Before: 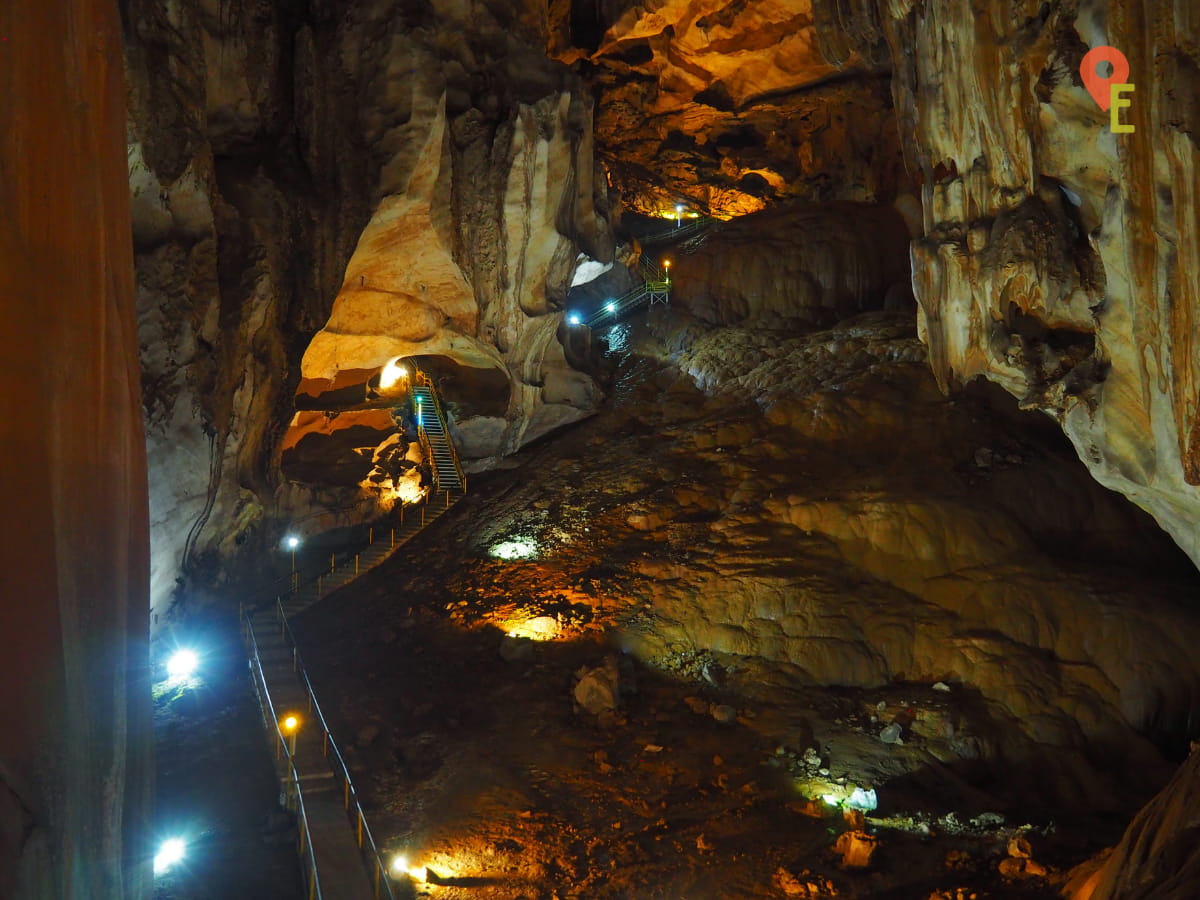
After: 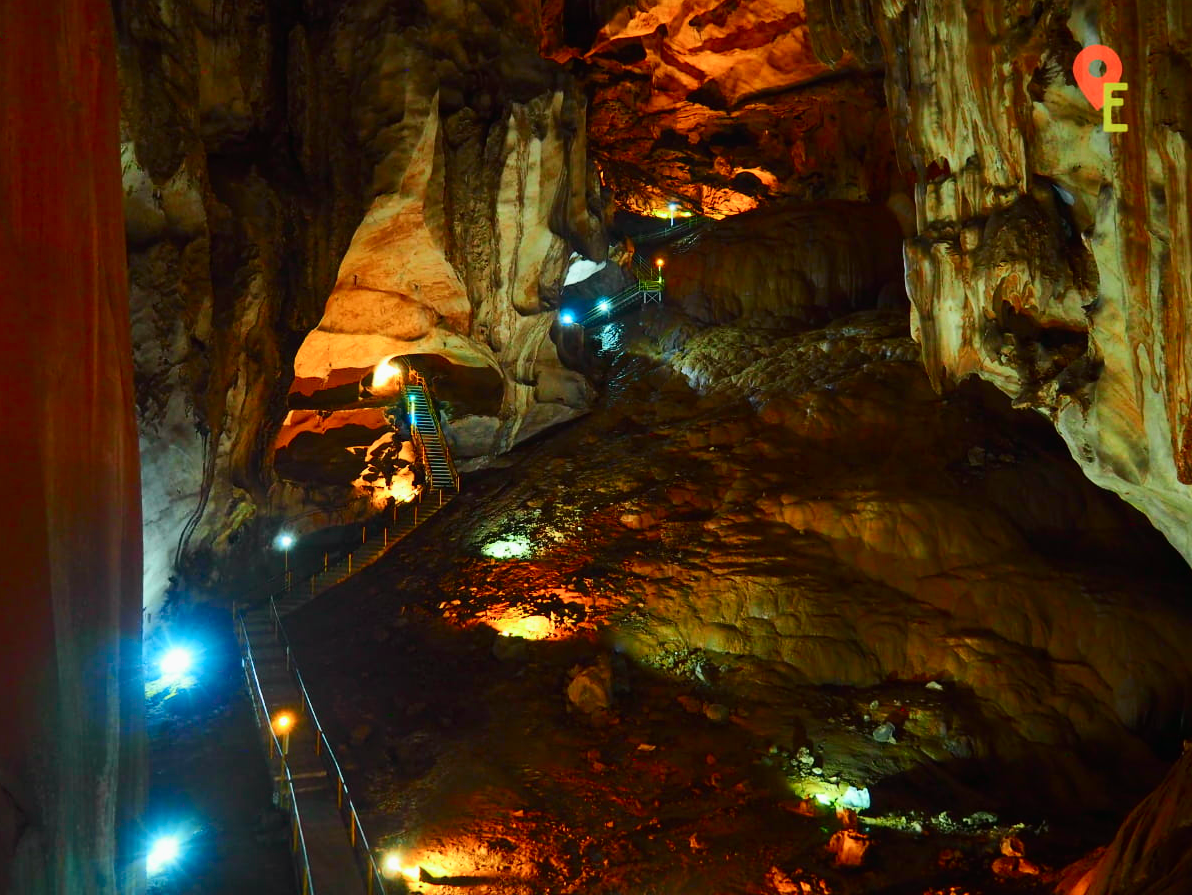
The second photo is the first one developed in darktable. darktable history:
tone curve: curves: ch0 [(0, 0.003) (0.044, 0.025) (0.12, 0.089) (0.197, 0.168) (0.281, 0.273) (0.468, 0.548) (0.583, 0.691) (0.701, 0.815) (0.86, 0.922) (1, 0.982)]; ch1 [(0, 0) (0.232, 0.214) (0.404, 0.376) (0.461, 0.425) (0.493, 0.481) (0.501, 0.5) (0.517, 0.524) (0.55, 0.585) (0.598, 0.651) (0.671, 0.735) (0.796, 0.85) (1, 1)]; ch2 [(0, 0) (0.249, 0.216) (0.357, 0.317) (0.448, 0.432) (0.478, 0.492) (0.498, 0.499) (0.517, 0.527) (0.537, 0.564) (0.569, 0.617) (0.61, 0.659) (0.706, 0.75) (0.808, 0.809) (0.991, 0.968)], color space Lab, independent channels, preserve colors none
crop and rotate: left 0.614%, top 0.179%, bottom 0.309%
